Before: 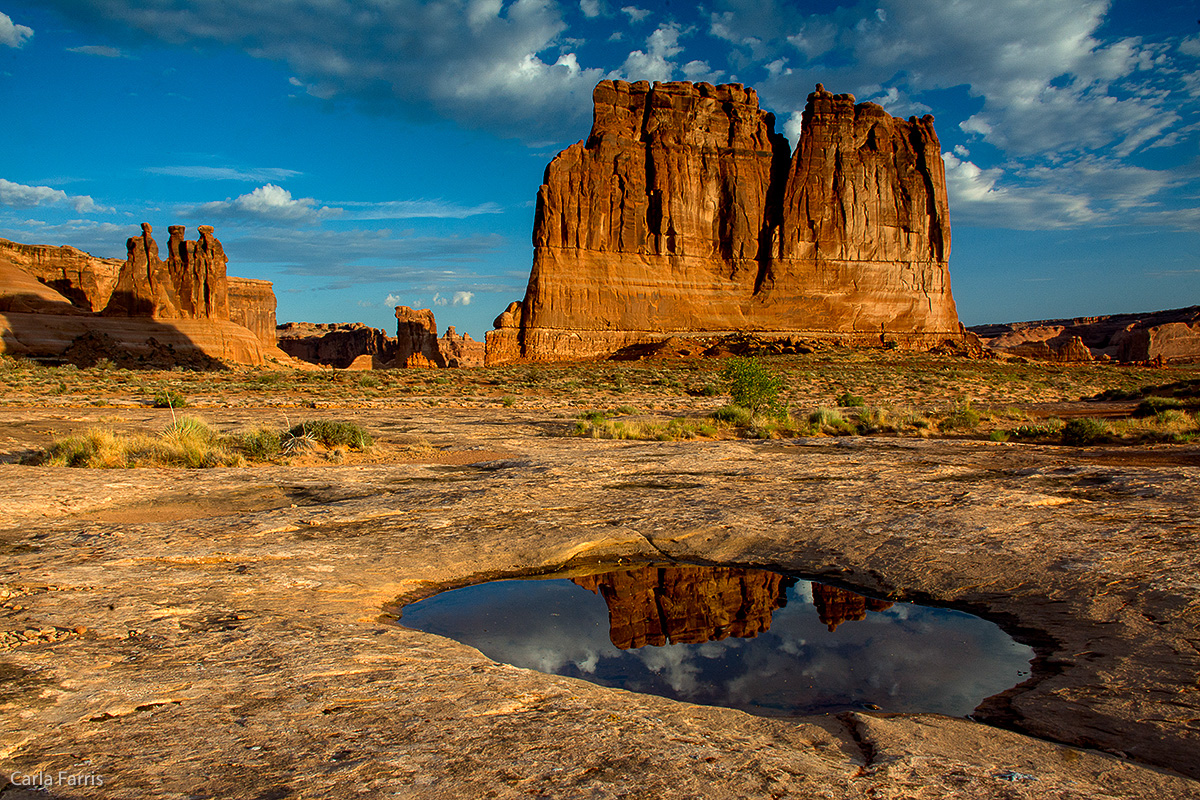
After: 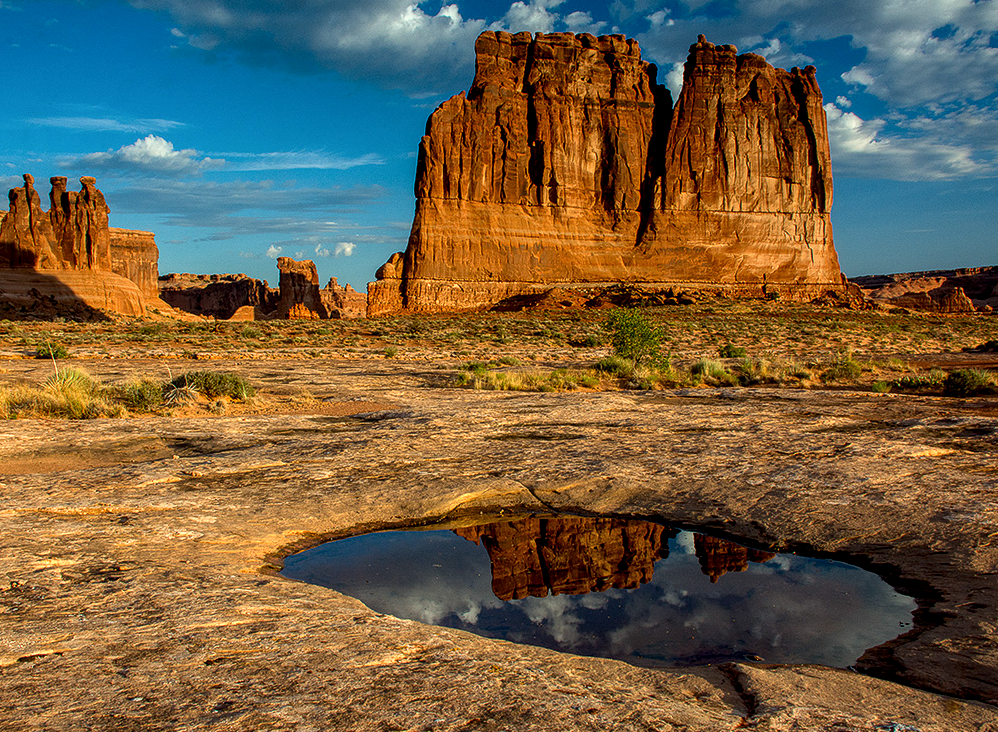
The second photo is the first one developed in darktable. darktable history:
crop: left 9.84%, top 6.239%, right 6.924%, bottom 2.259%
local contrast: on, module defaults
